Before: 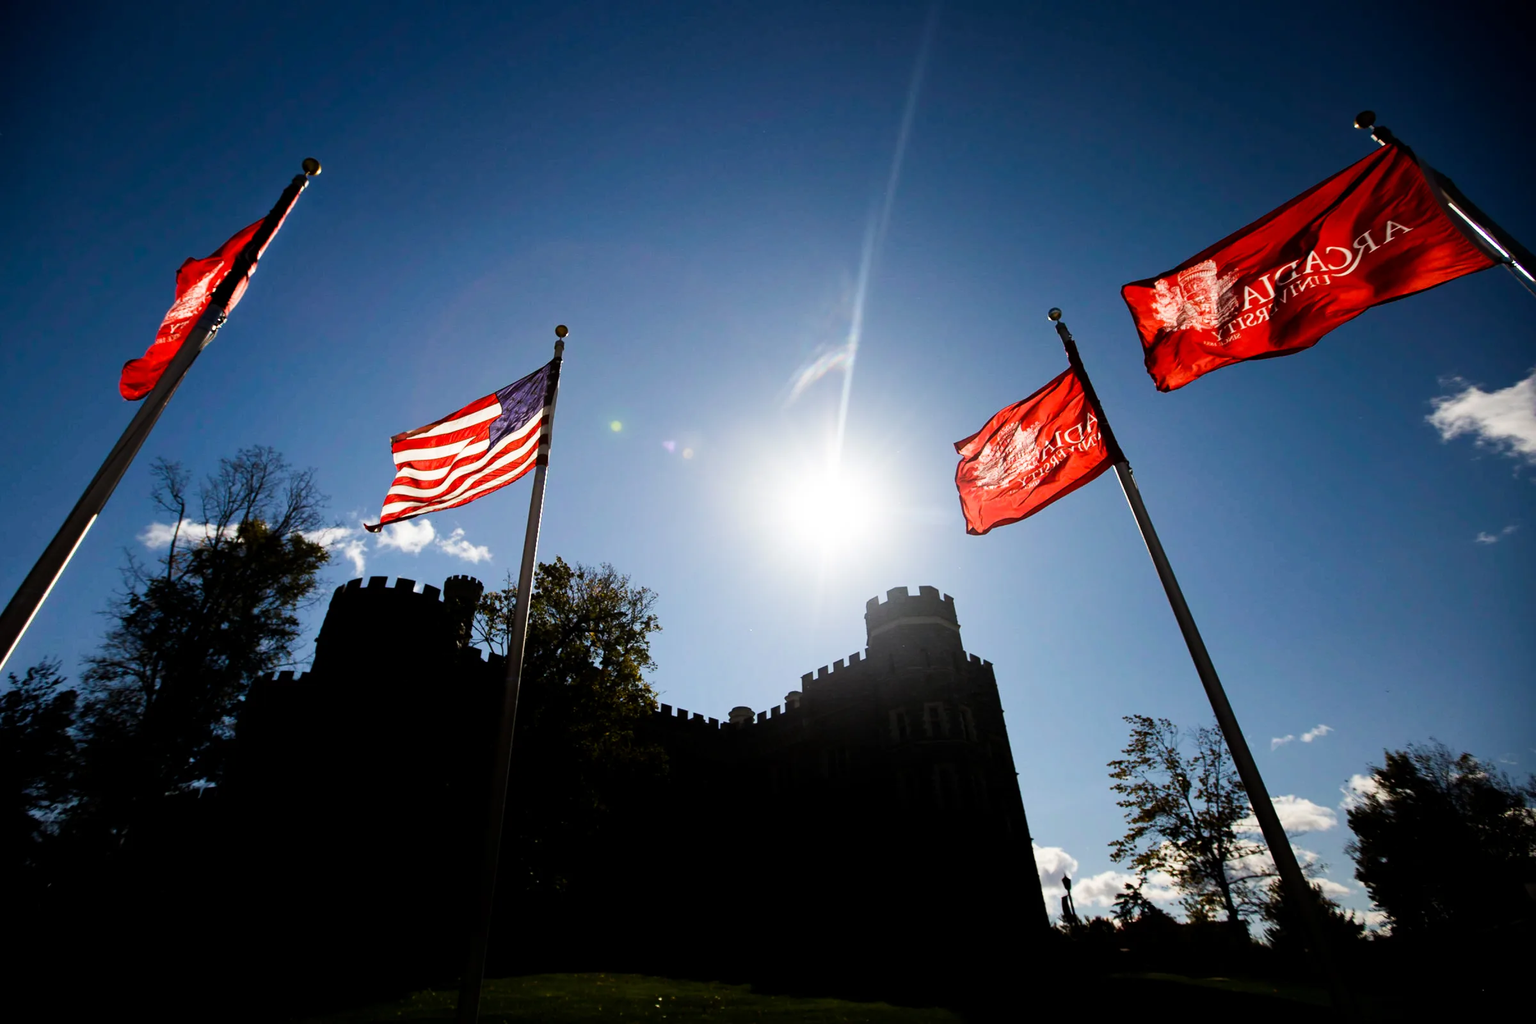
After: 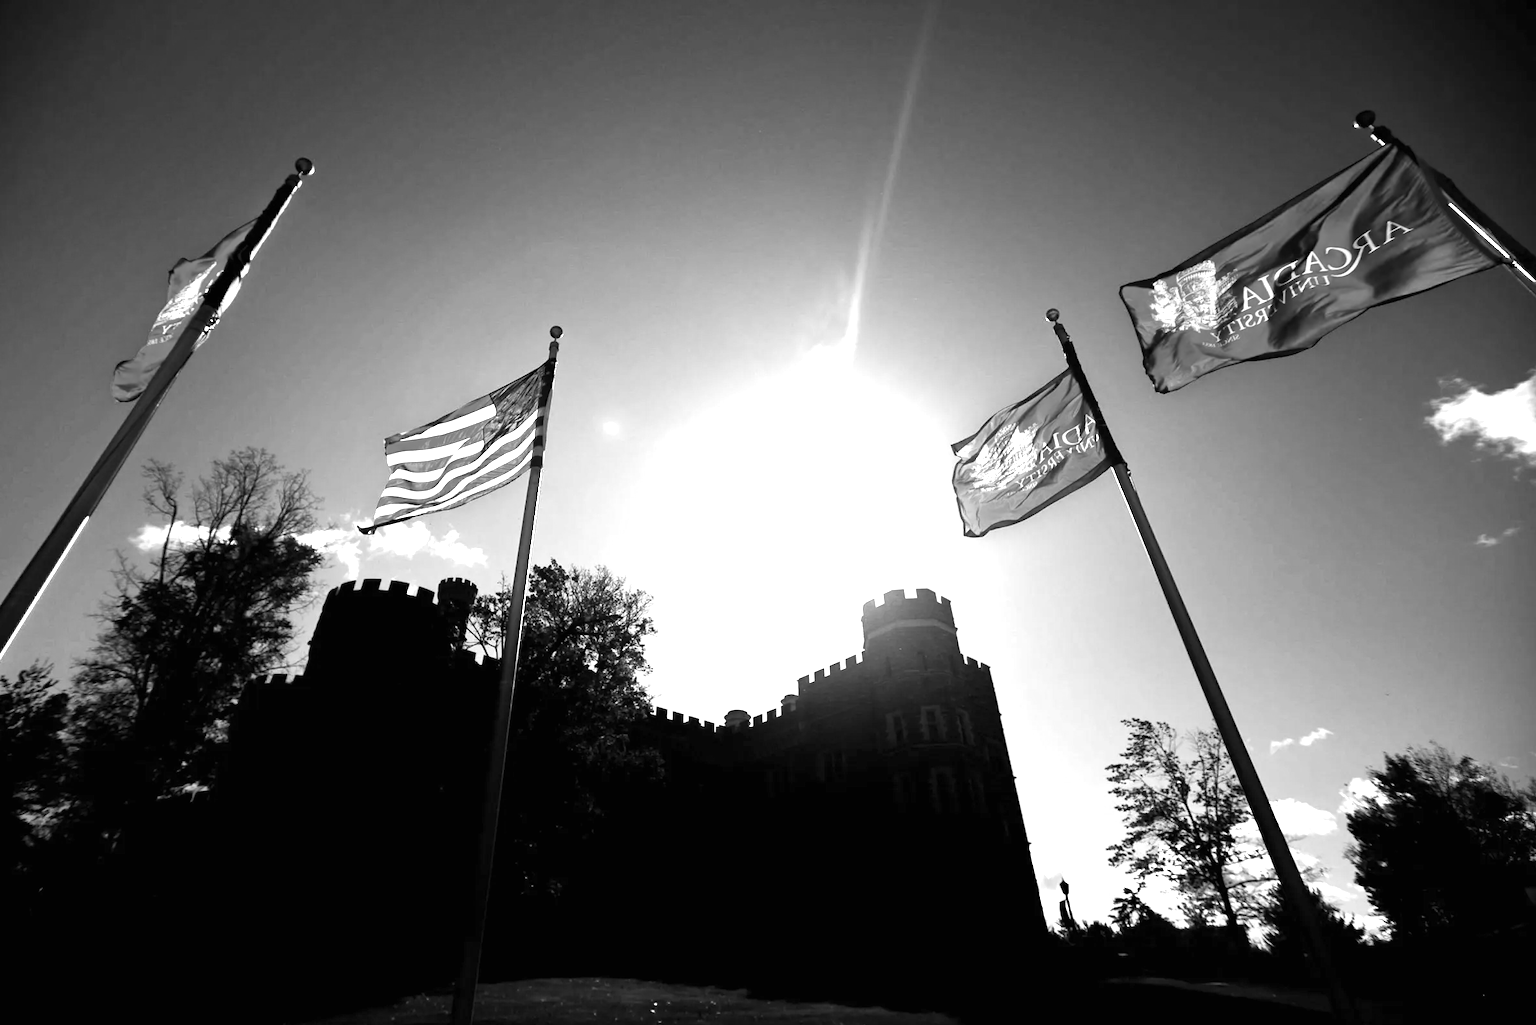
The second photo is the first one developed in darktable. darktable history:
crop and rotate: left 0.614%, top 0.179%, bottom 0.309%
monochrome: size 1
exposure: black level correction 0, exposure 1.3 EV, compensate highlight preservation false
